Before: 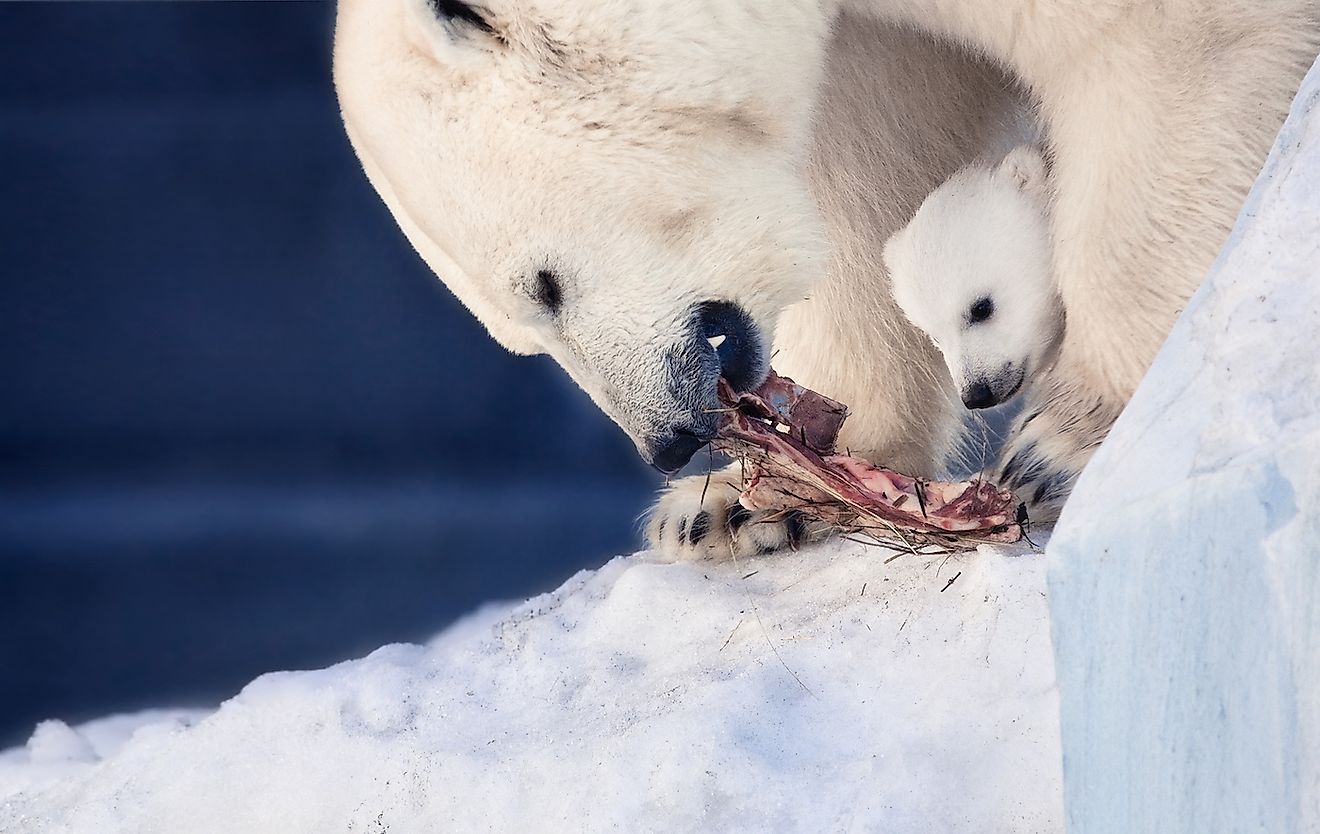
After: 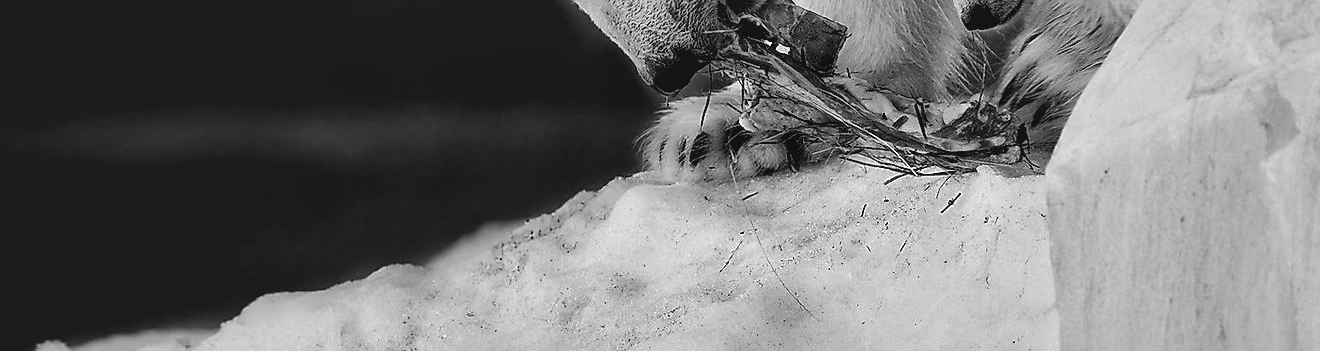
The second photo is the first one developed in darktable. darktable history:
crop: top 45.551%, bottom 12.262%
local contrast: mode bilateral grid, contrast 25, coarseness 60, detail 151%, midtone range 0.2
sharpen: amount 0.2
exposure: black level correction 0.016, exposure -0.009 EV, compensate highlight preservation false
haze removal: strength 0.29, distance 0.25, compatibility mode true, adaptive false
rgb curve: curves: ch0 [(0.123, 0.061) (0.995, 0.887)]; ch1 [(0.06, 0.116) (1, 0.906)]; ch2 [(0, 0) (0.824, 0.69) (1, 1)], mode RGB, independent channels, compensate middle gray true
monochrome: a 0, b 0, size 0.5, highlights 0.57
